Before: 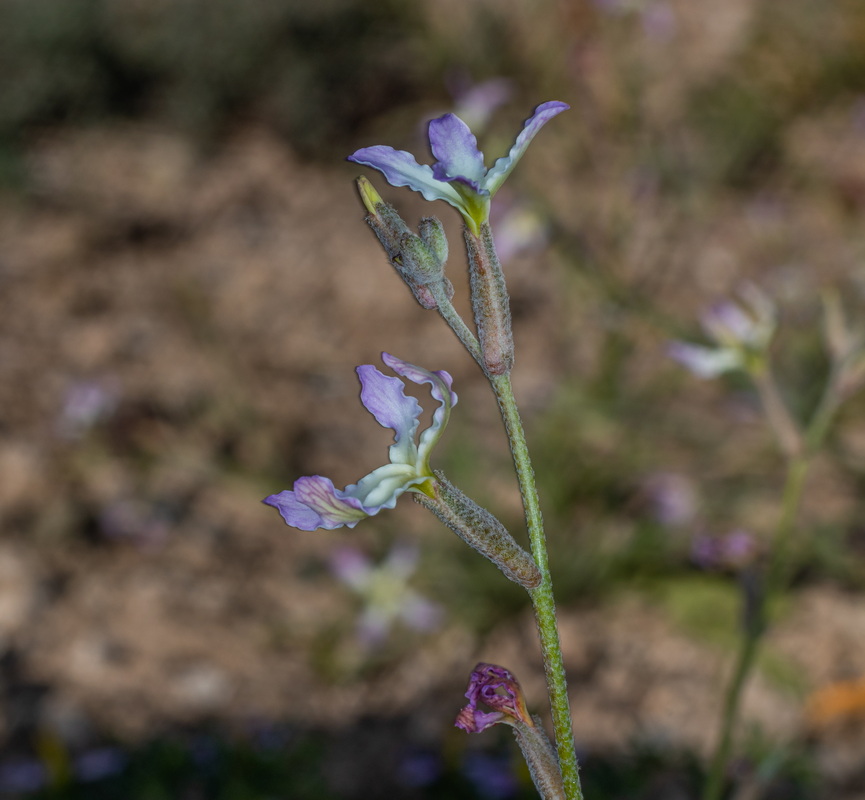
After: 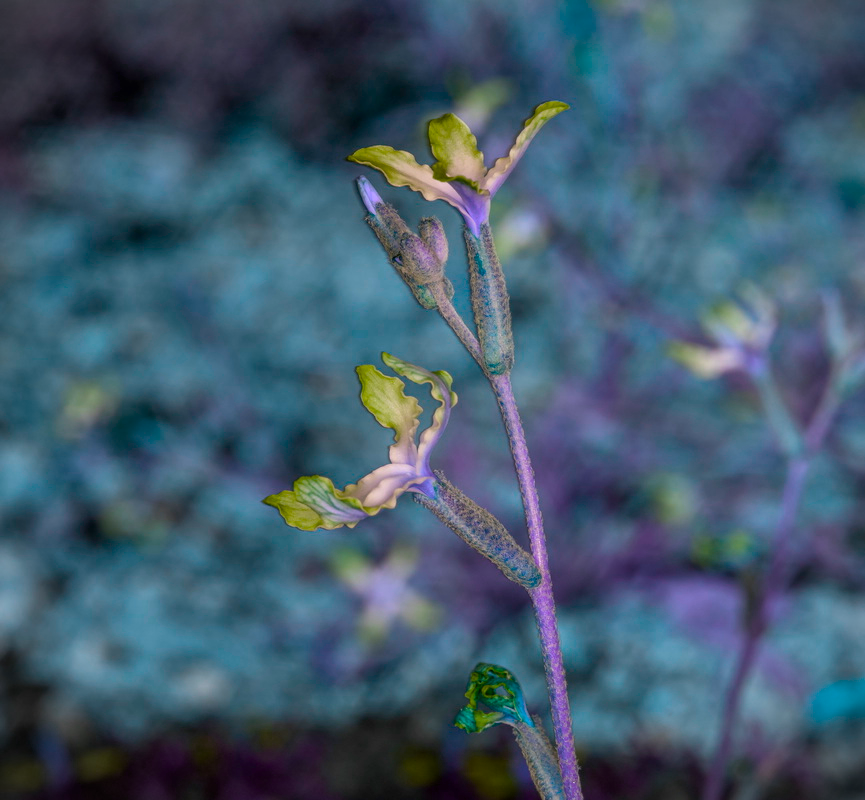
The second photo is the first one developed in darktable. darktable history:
exposure: black level correction 0.002, exposure 0.15 EV, compensate highlight preservation false
color balance rgb: hue shift 180°, global vibrance 50%, contrast 0.32%
vignetting: fall-off start 92.6%, brightness -0.52, saturation -0.51, center (-0.012, 0)
